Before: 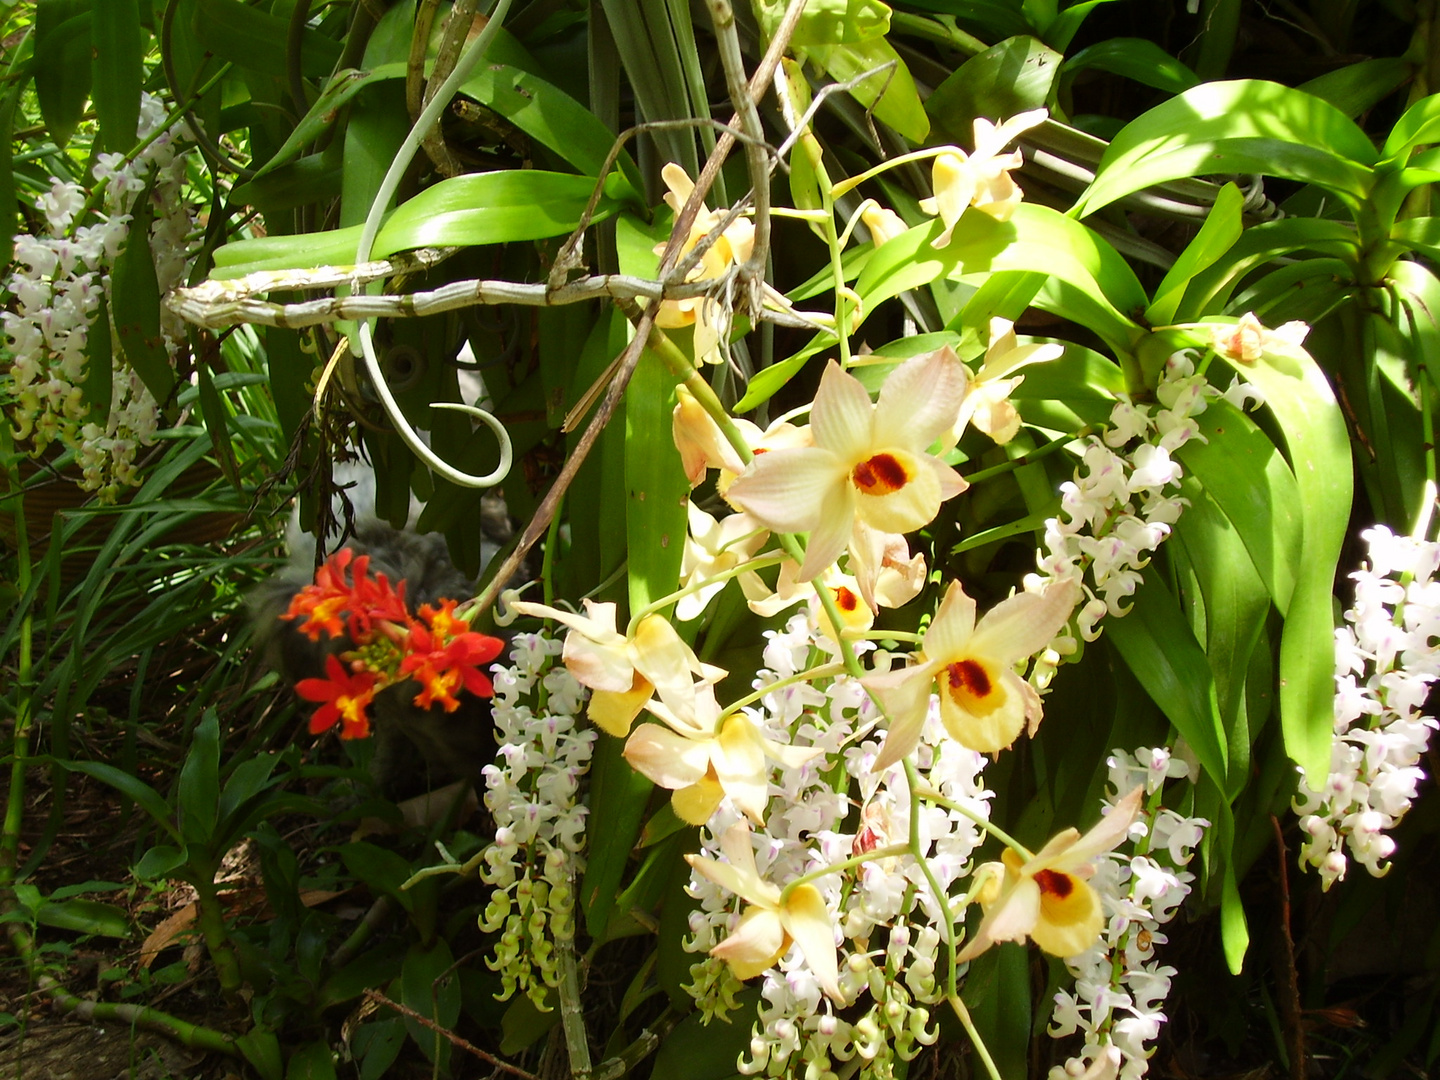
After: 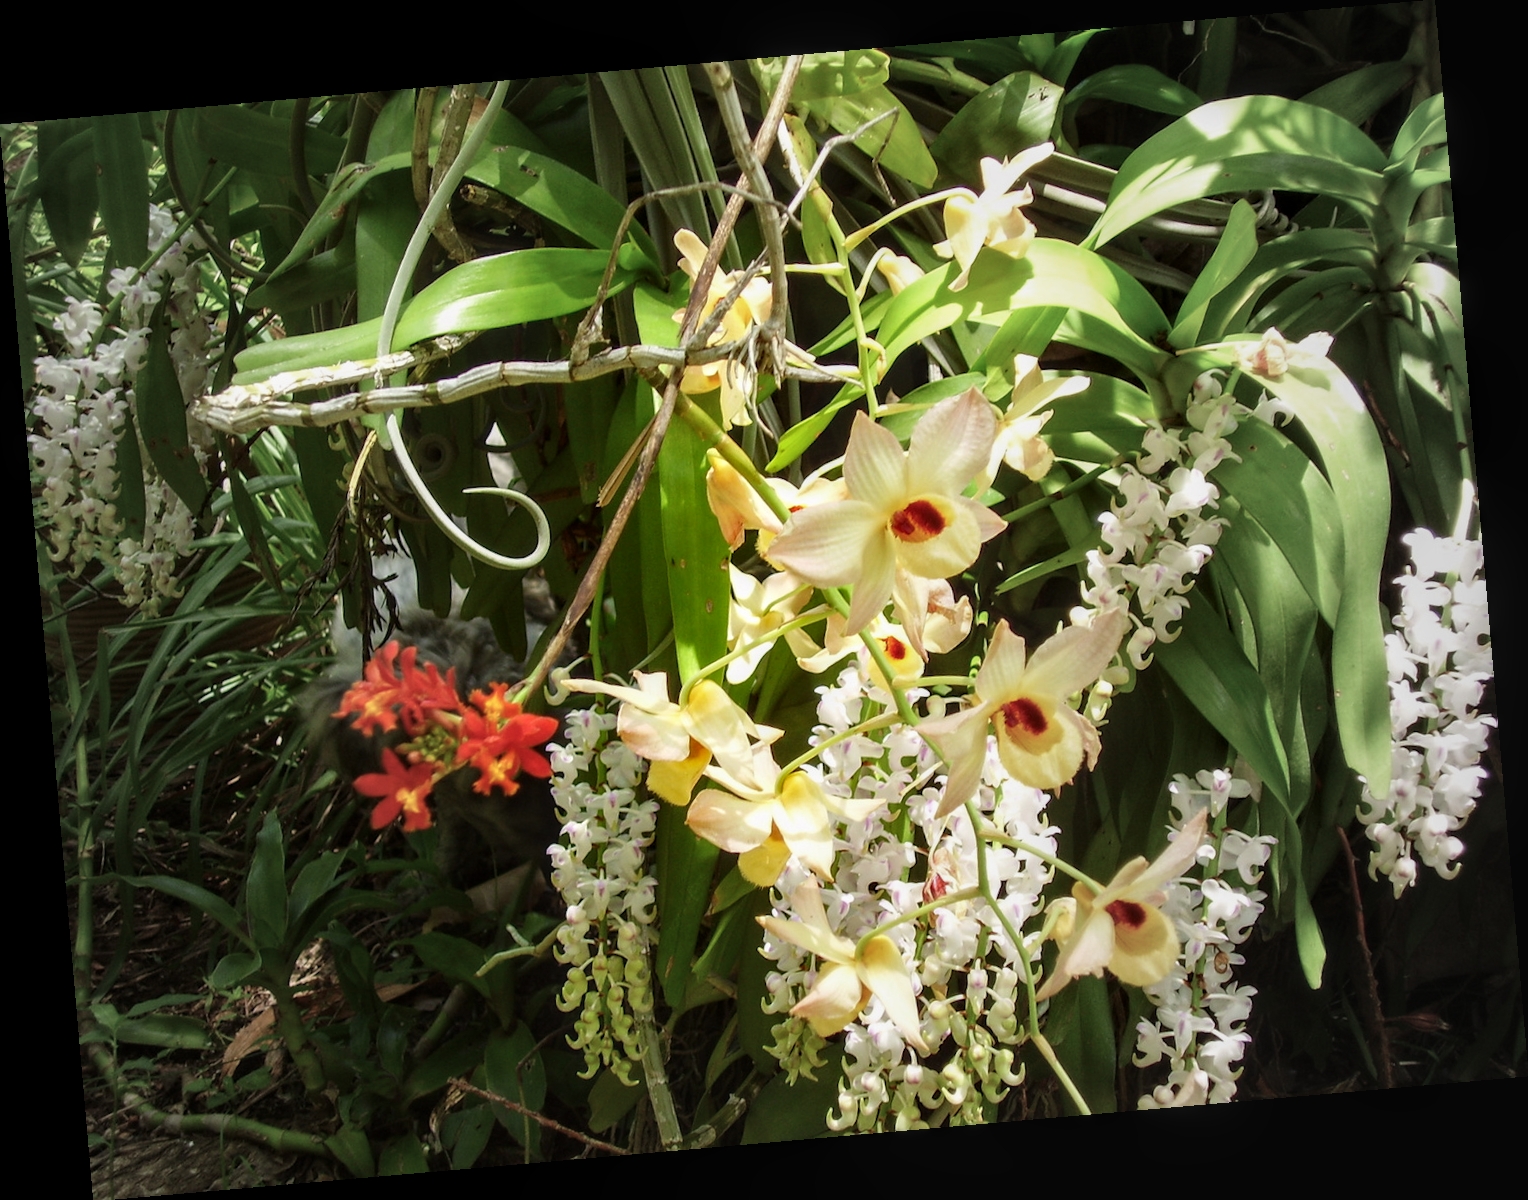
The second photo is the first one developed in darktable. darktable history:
rotate and perspective: rotation -4.98°, automatic cropping off
vignetting: fall-off start 18.21%, fall-off radius 137.95%, brightness -0.207, center (-0.078, 0.066), width/height ratio 0.62, shape 0.59
local contrast: on, module defaults
